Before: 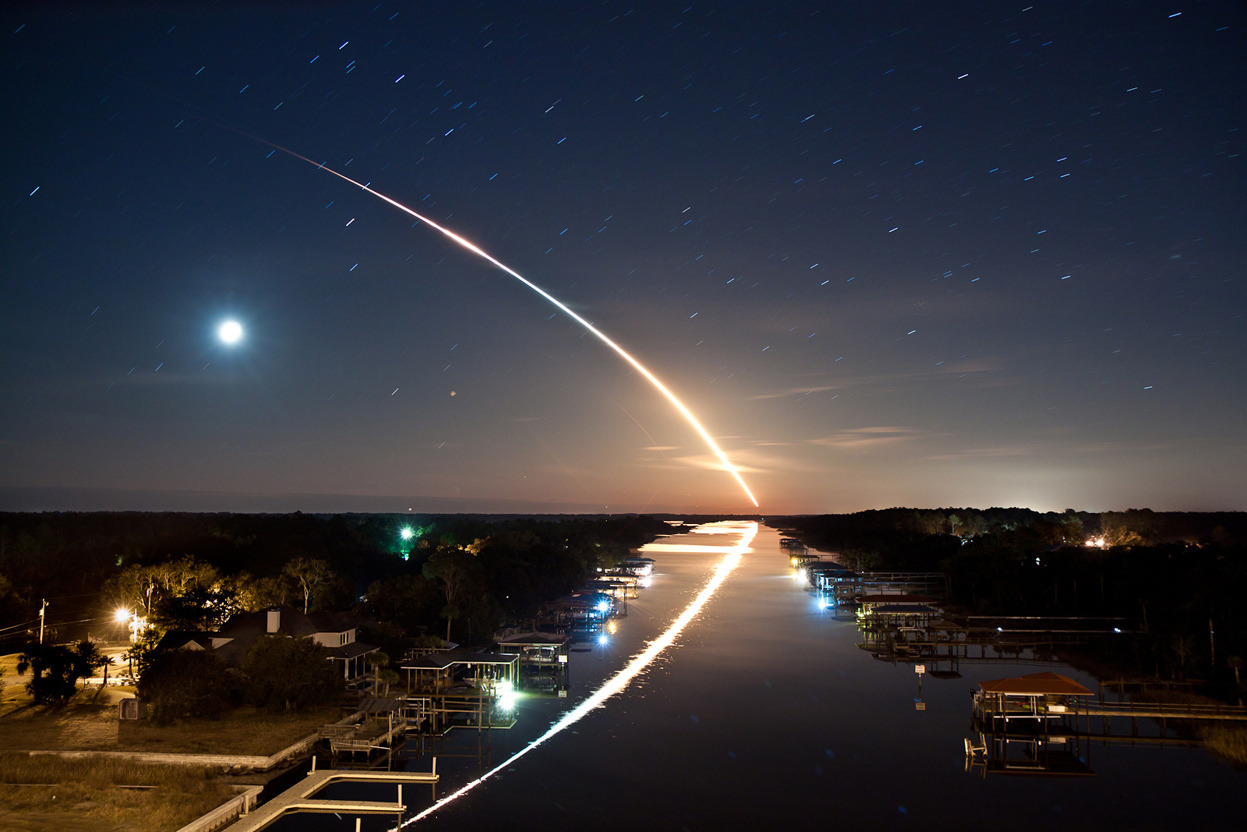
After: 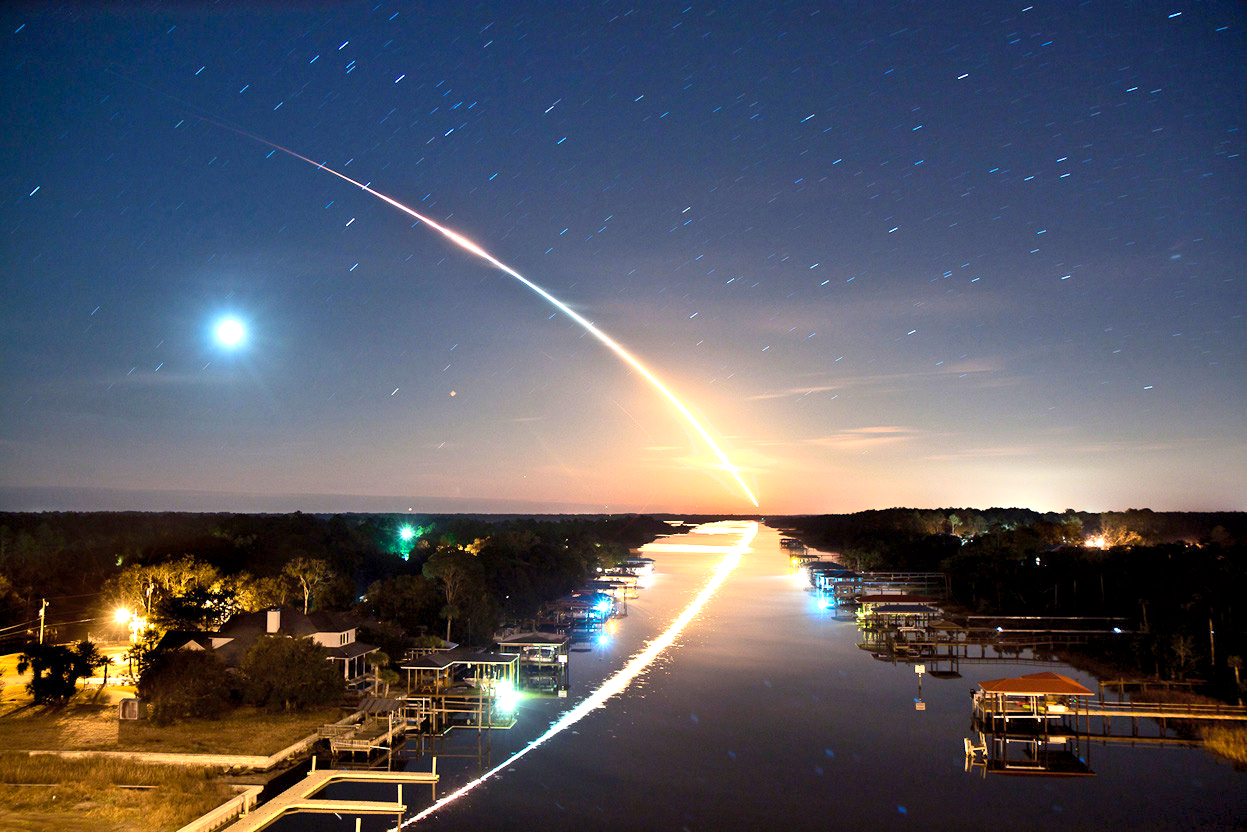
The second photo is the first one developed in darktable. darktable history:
contrast brightness saturation: contrast 0.197, brightness 0.161, saturation 0.223
exposure: black level correction 0.001, exposure 1.043 EV, compensate exposure bias true, compensate highlight preservation false
shadows and highlights: radius 105.65, shadows 44.36, highlights -66.81, low approximation 0.01, soften with gaussian
